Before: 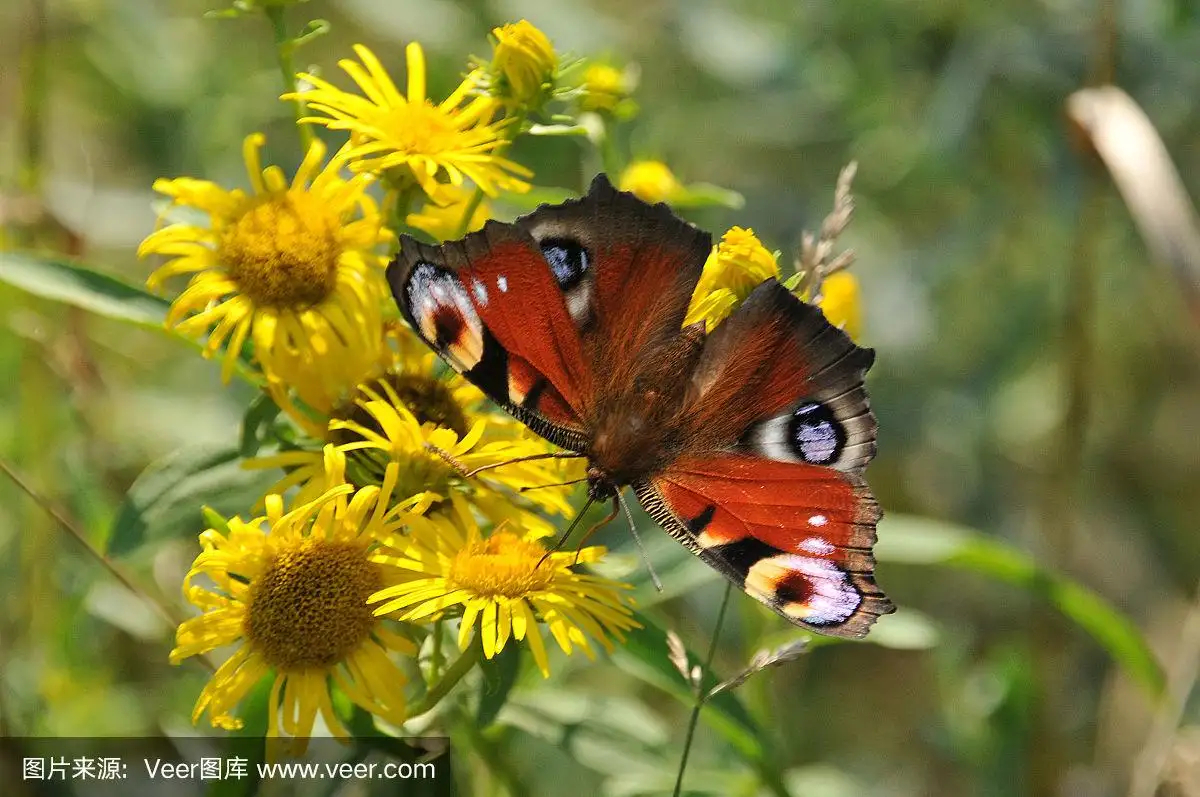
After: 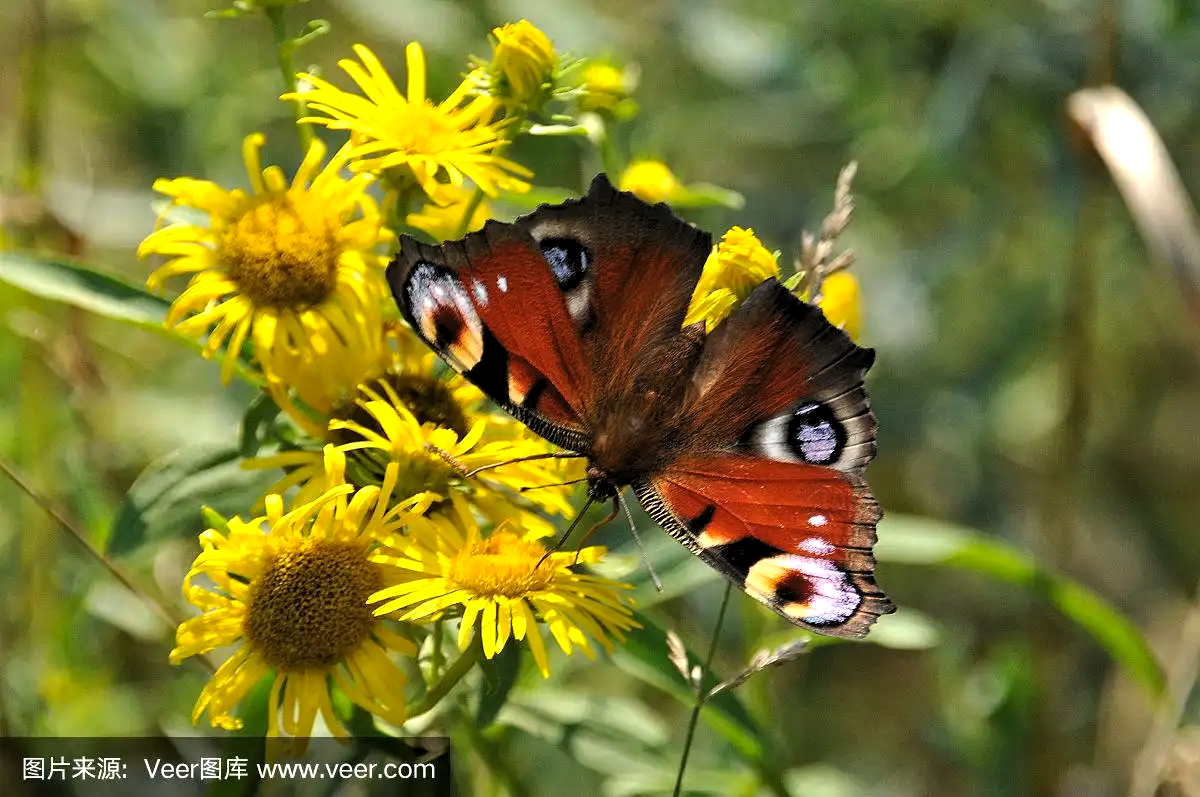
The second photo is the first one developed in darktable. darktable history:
levels: levels [0.052, 0.496, 0.908]
haze removal: compatibility mode true, adaptive false
